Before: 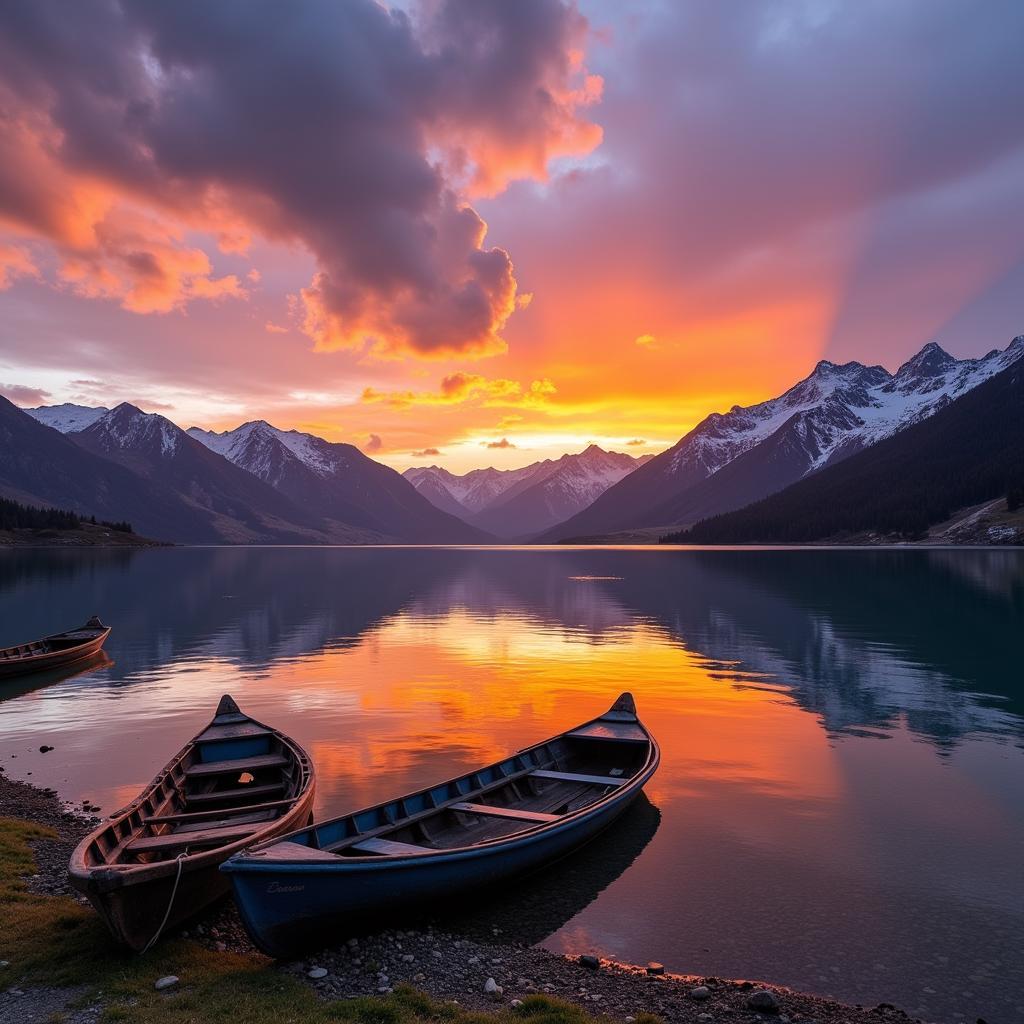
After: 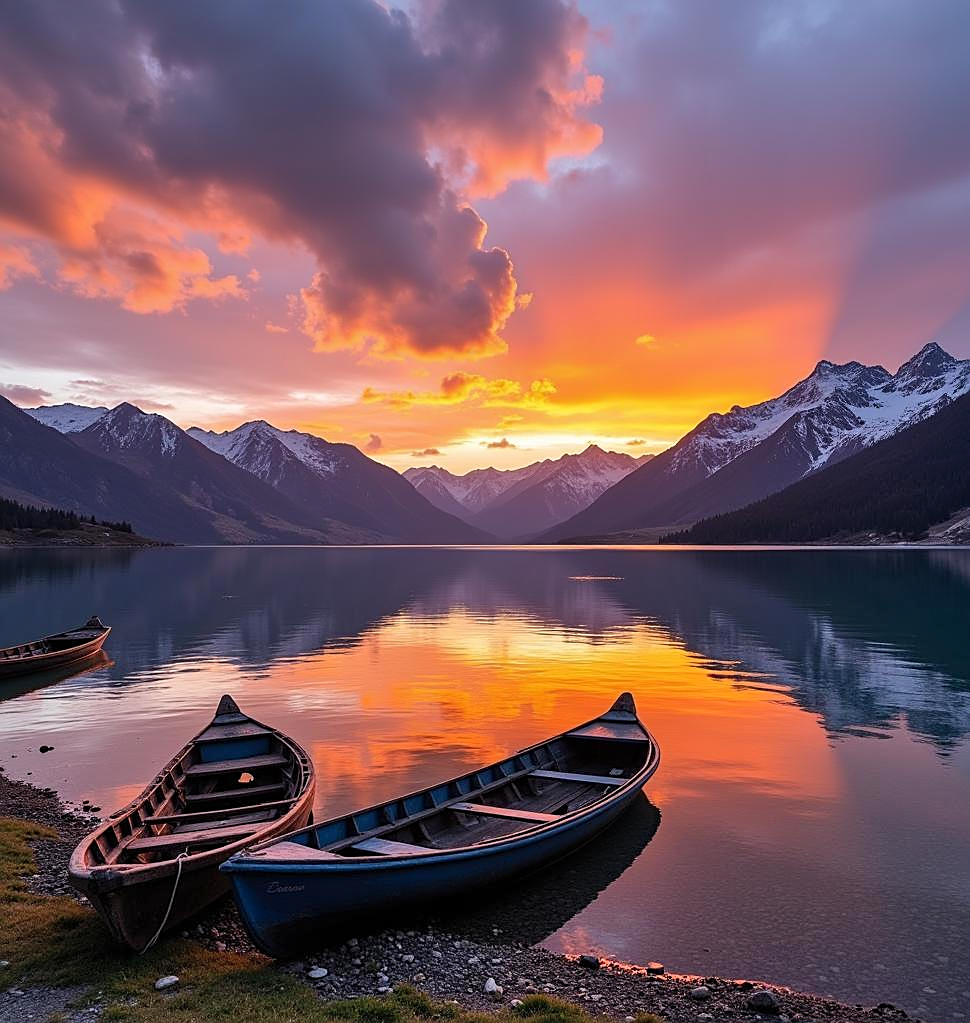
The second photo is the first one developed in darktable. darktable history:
crop and rotate: left 0%, right 5.201%
sharpen: on, module defaults
shadows and highlights: low approximation 0.01, soften with gaussian
